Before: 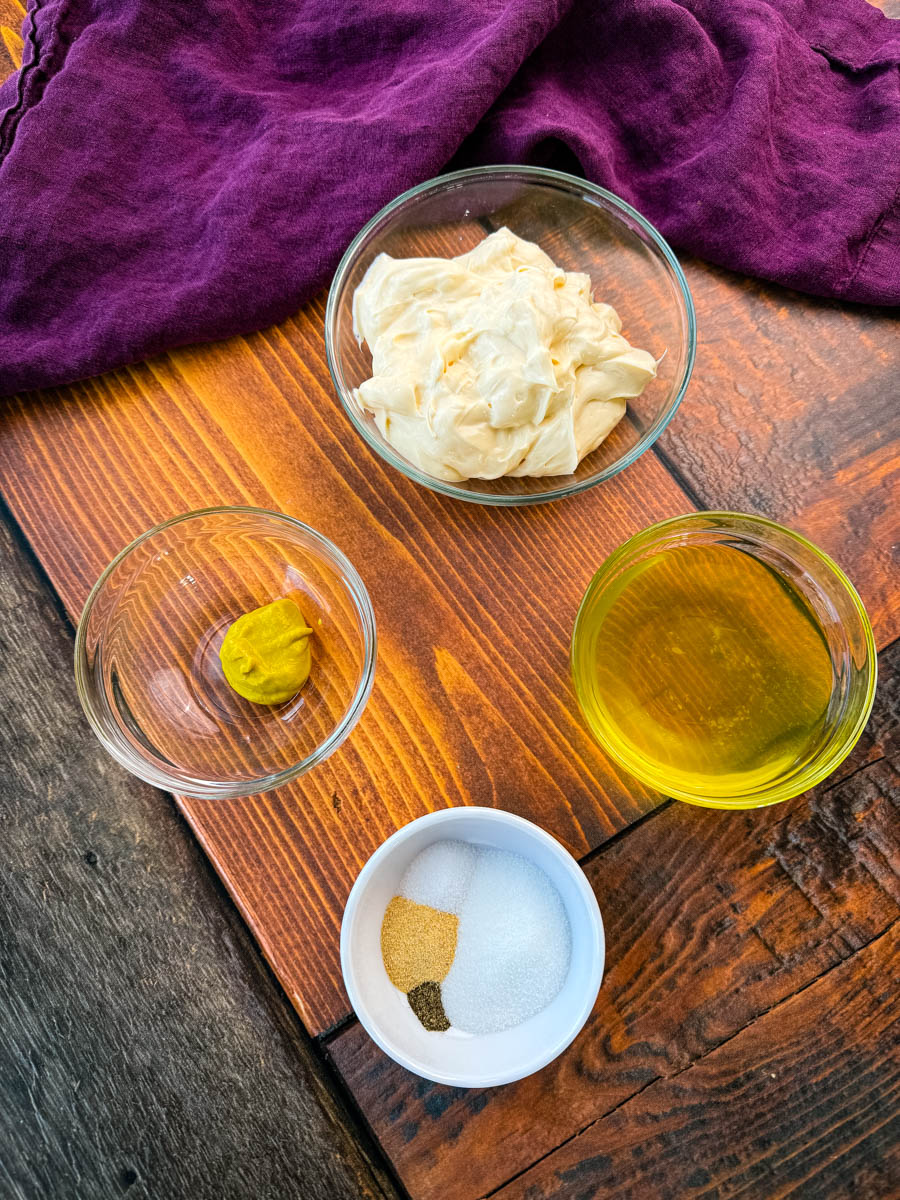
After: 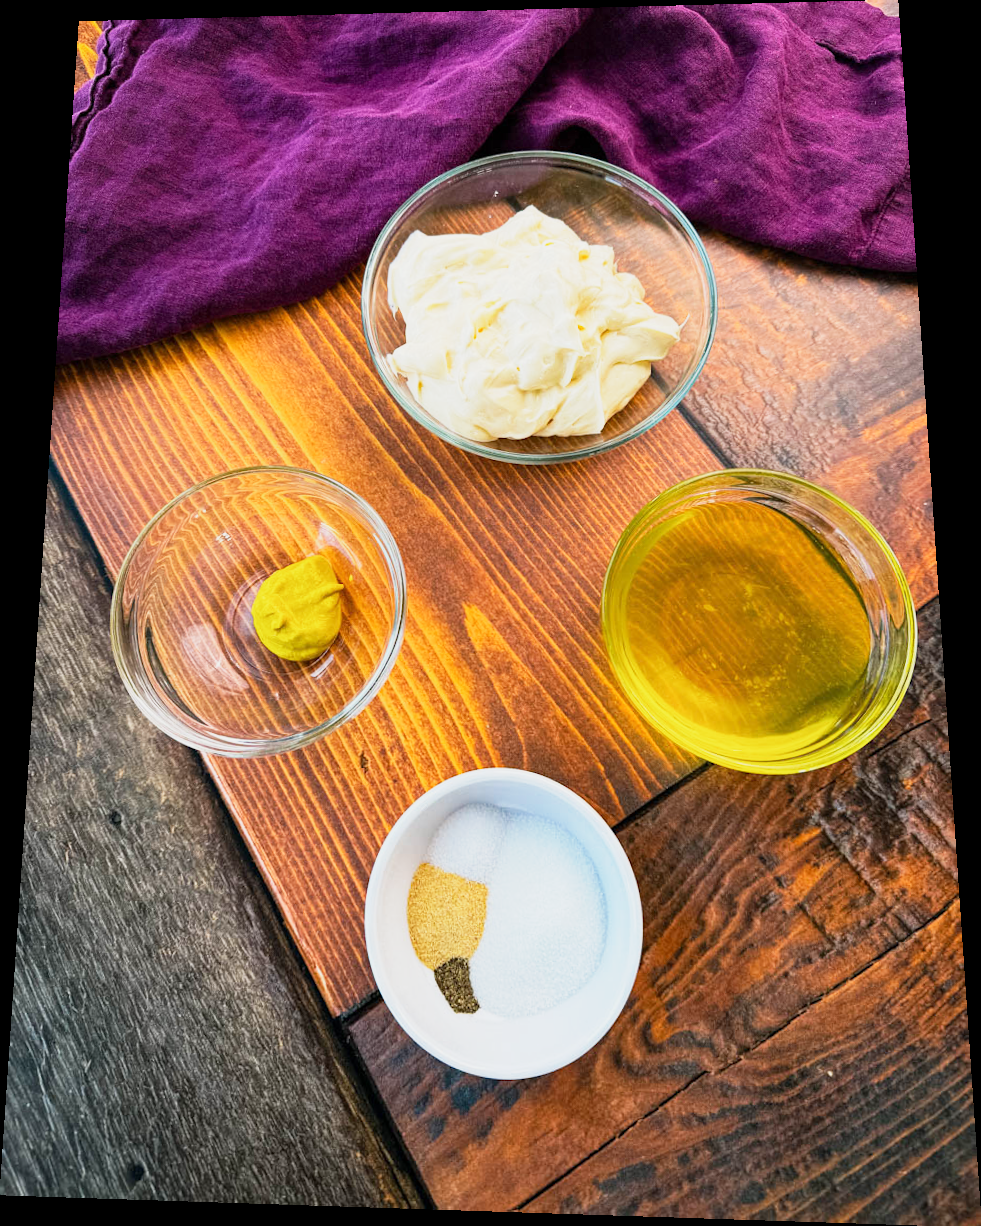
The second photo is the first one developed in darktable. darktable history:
base curve: curves: ch0 [(0, 0) (0.088, 0.125) (0.176, 0.251) (0.354, 0.501) (0.613, 0.749) (1, 0.877)], preserve colors none
rotate and perspective: rotation 0.128°, lens shift (vertical) -0.181, lens shift (horizontal) -0.044, shear 0.001, automatic cropping off
